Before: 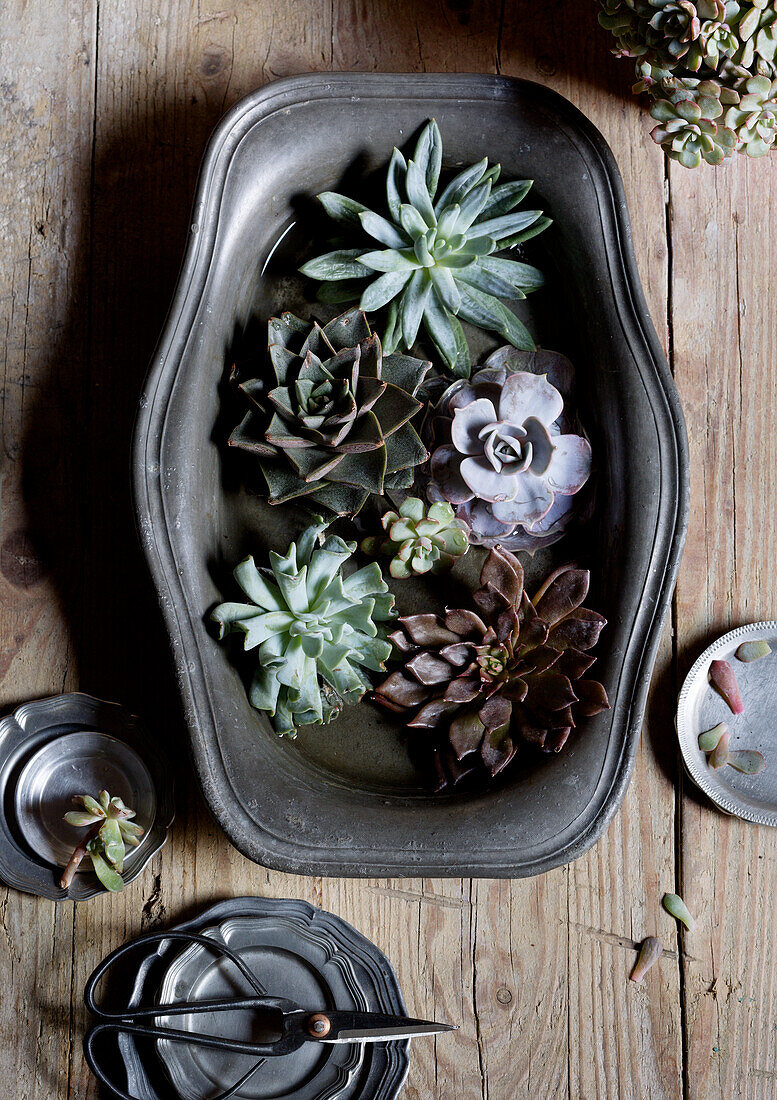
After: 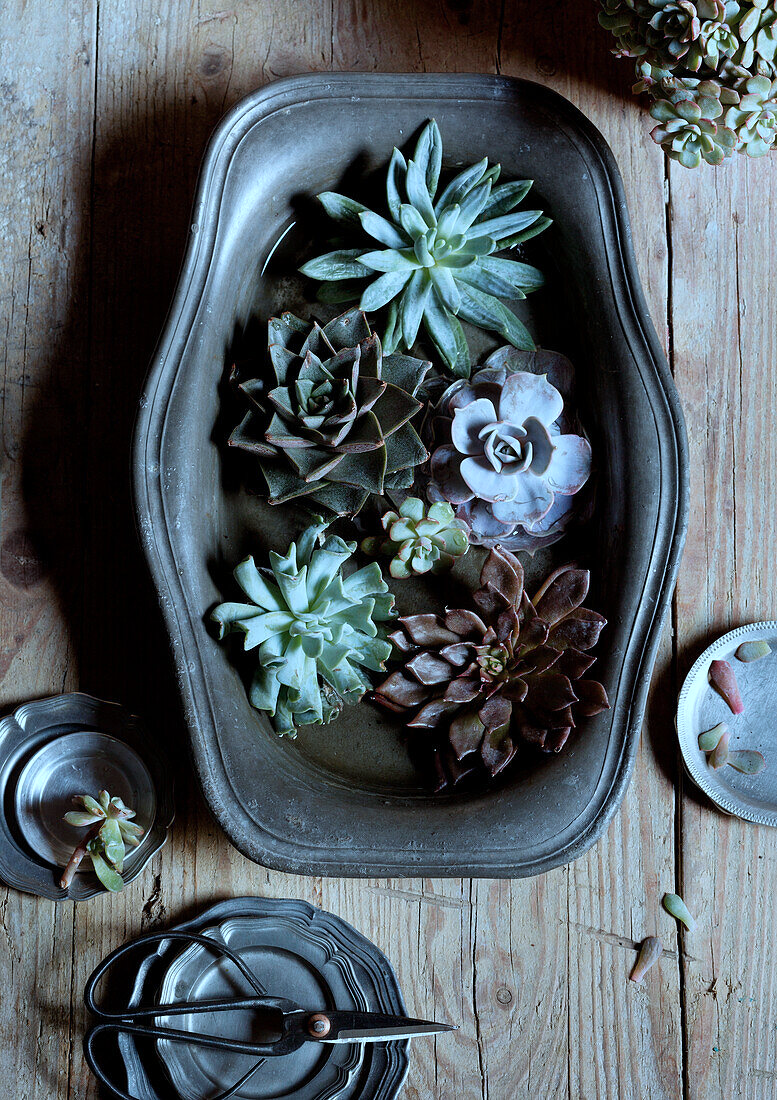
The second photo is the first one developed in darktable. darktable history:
exposure: compensate highlight preservation false
color correction: highlights a* -10.49, highlights b* -19.06
